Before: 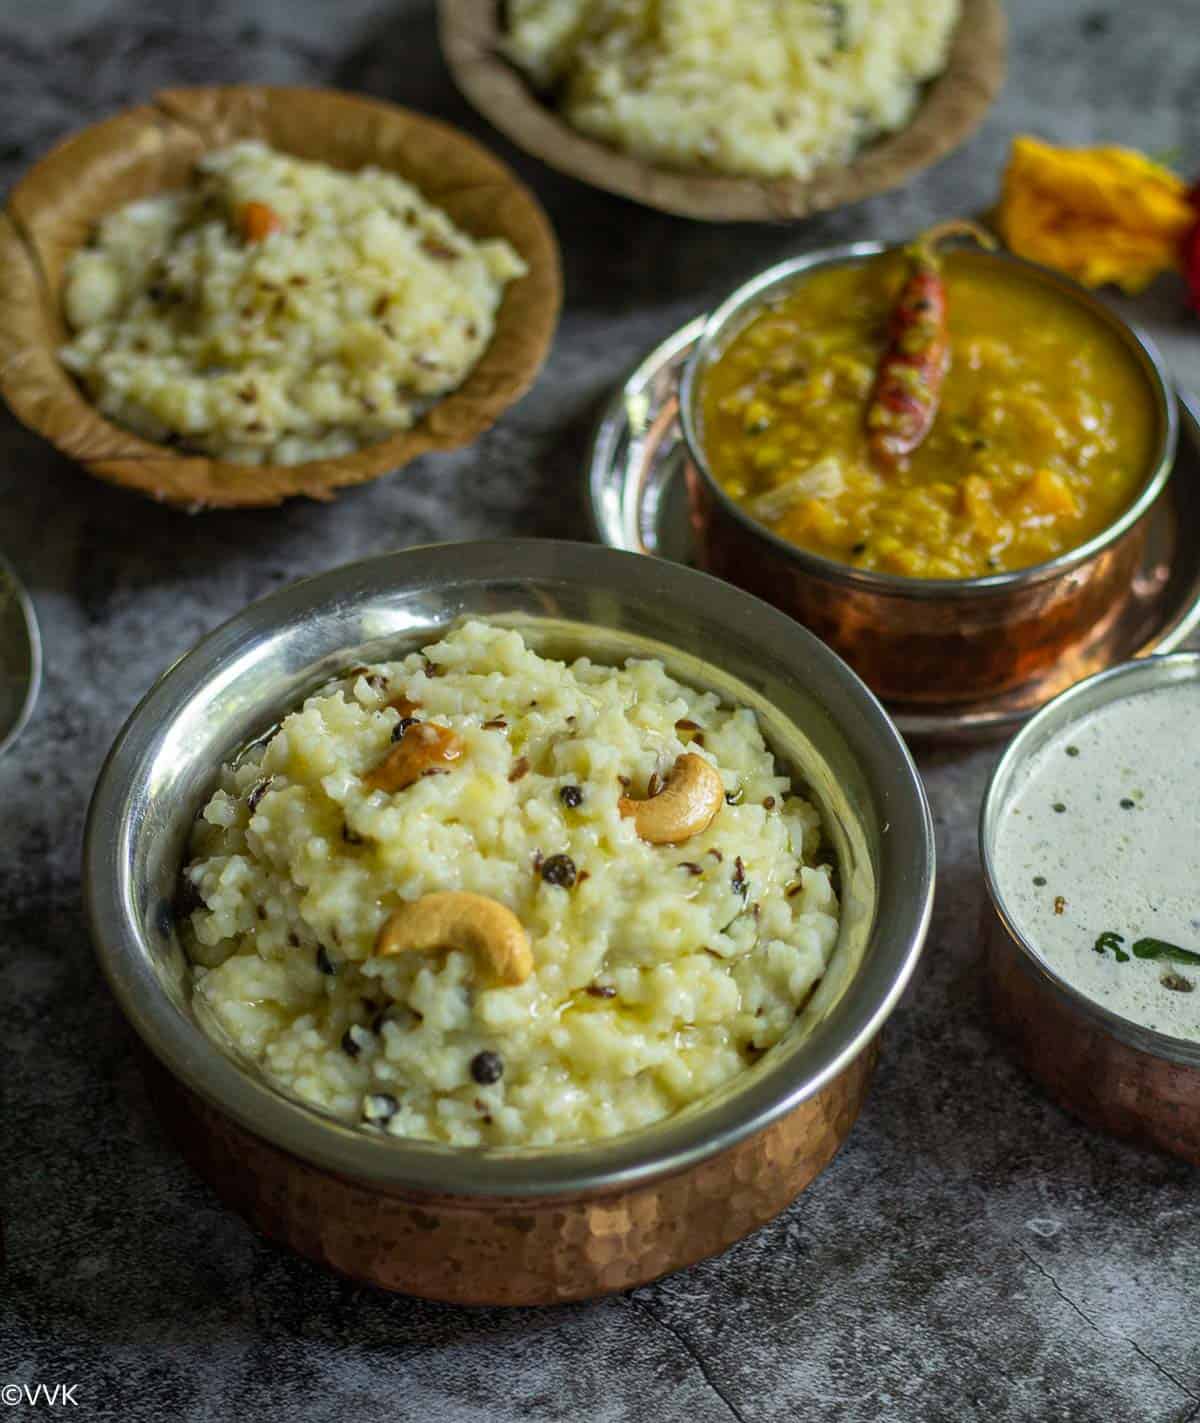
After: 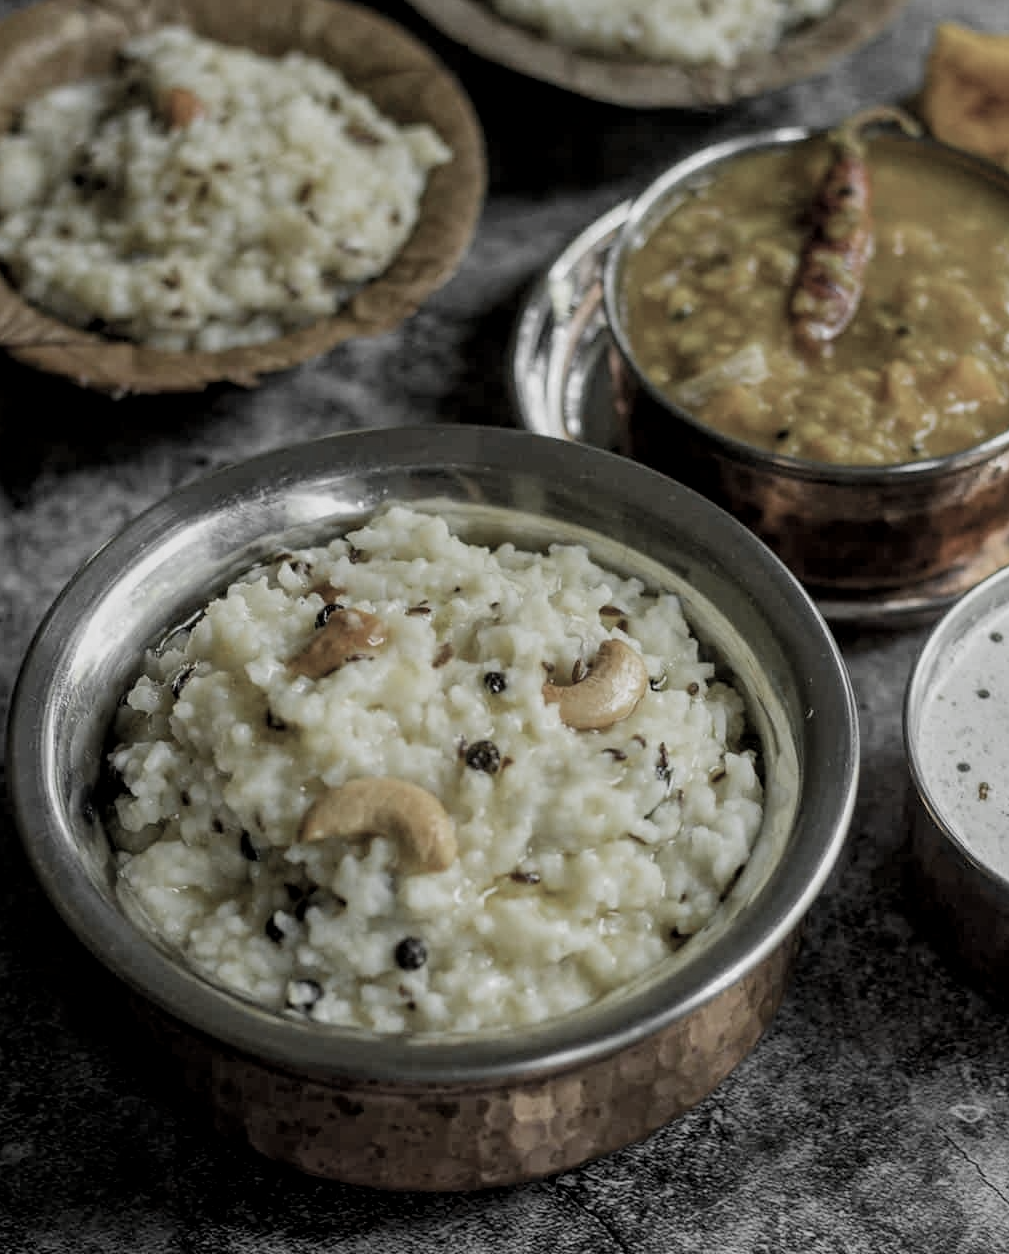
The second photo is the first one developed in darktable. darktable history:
crop: left 6.358%, top 8.049%, right 9.546%, bottom 3.76%
color zones: curves: ch0 [(0, 0.613) (0.01, 0.613) (0.245, 0.448) (0.498, 0.529) (0.642, 0.665) (0.879, 0.777) (0.99, 0.613)]; ch1 [(0, 0.035) (0.121, 0.189) (0.259, 0.197) (0.415, 0.061) (0.589, 0.022) (0.732, 0.022) (0.857, 0.026) (0.991, 0.053)]
local contrast: highlights 105%, shadows 102%, detail 120%, midtone range 0.2
filmic rgb: black relative exposure -7.98 EV, white relative exposure 3.97 EV, hardness 4.12, contrast 0.994, iterations of high-quality reconstruction 0
